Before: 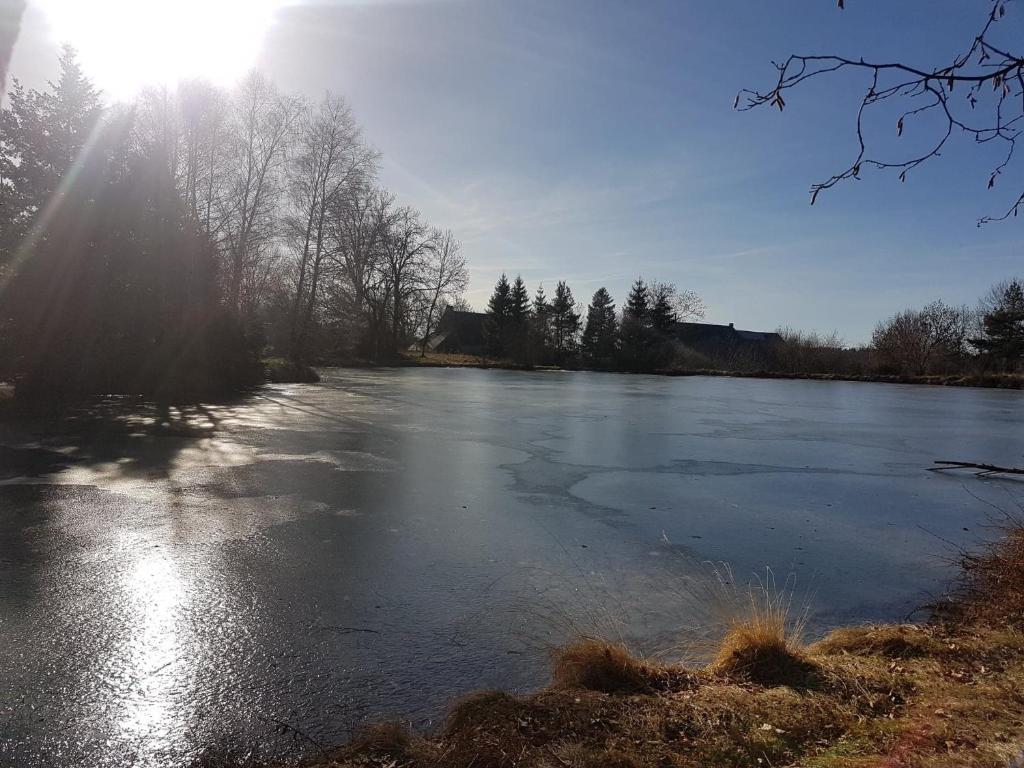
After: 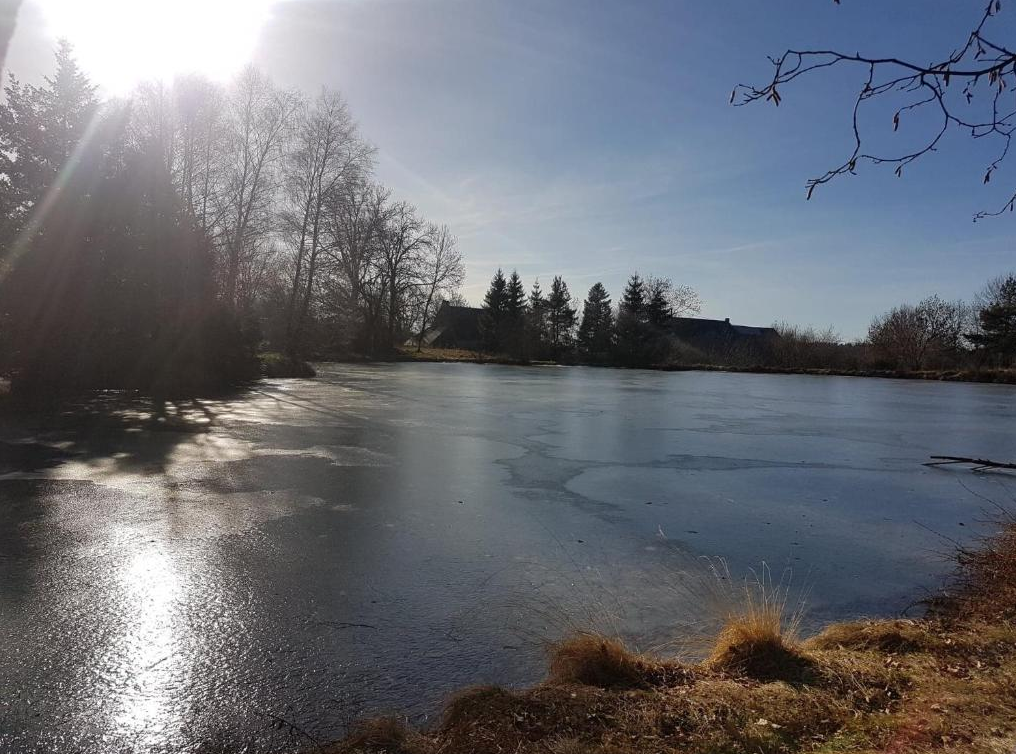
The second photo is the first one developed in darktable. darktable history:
crop: left 0.453%, top 0.759%, right 0.25%, bottom 0.943%
